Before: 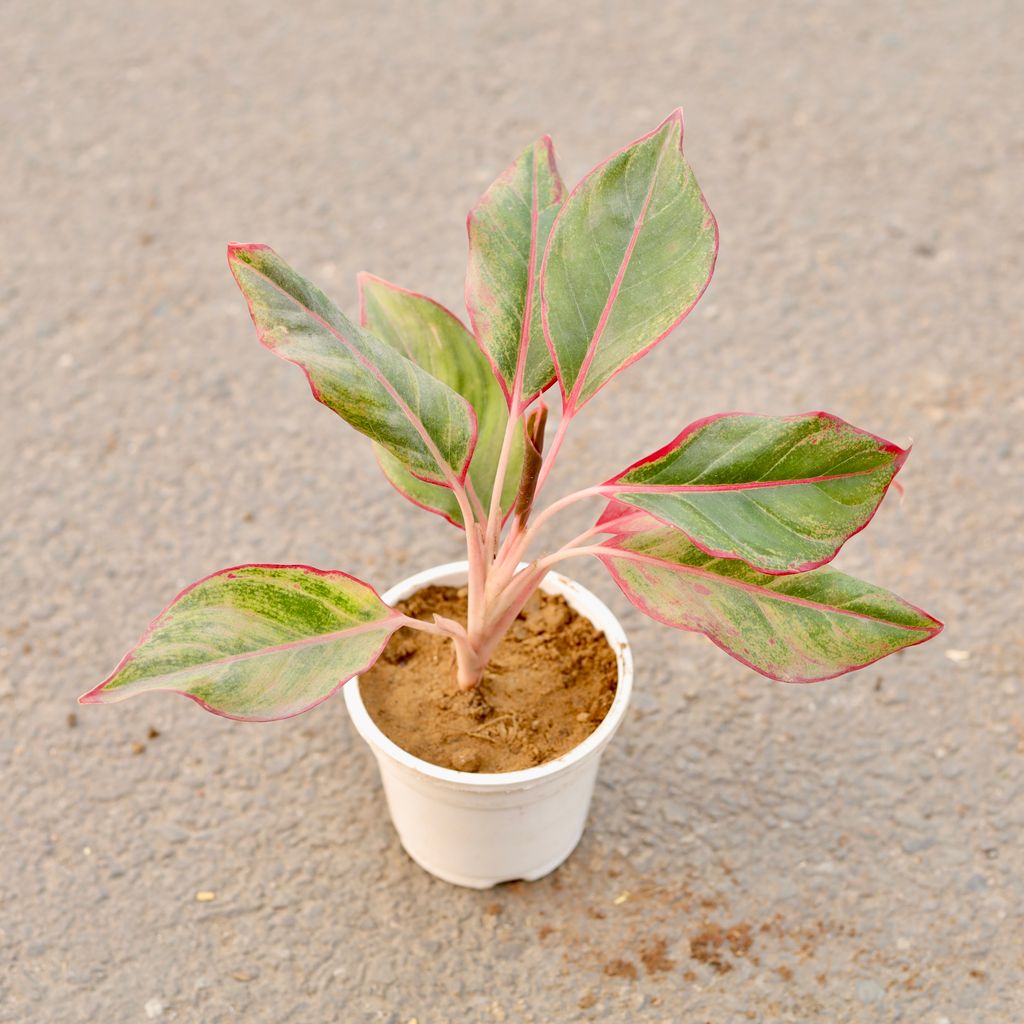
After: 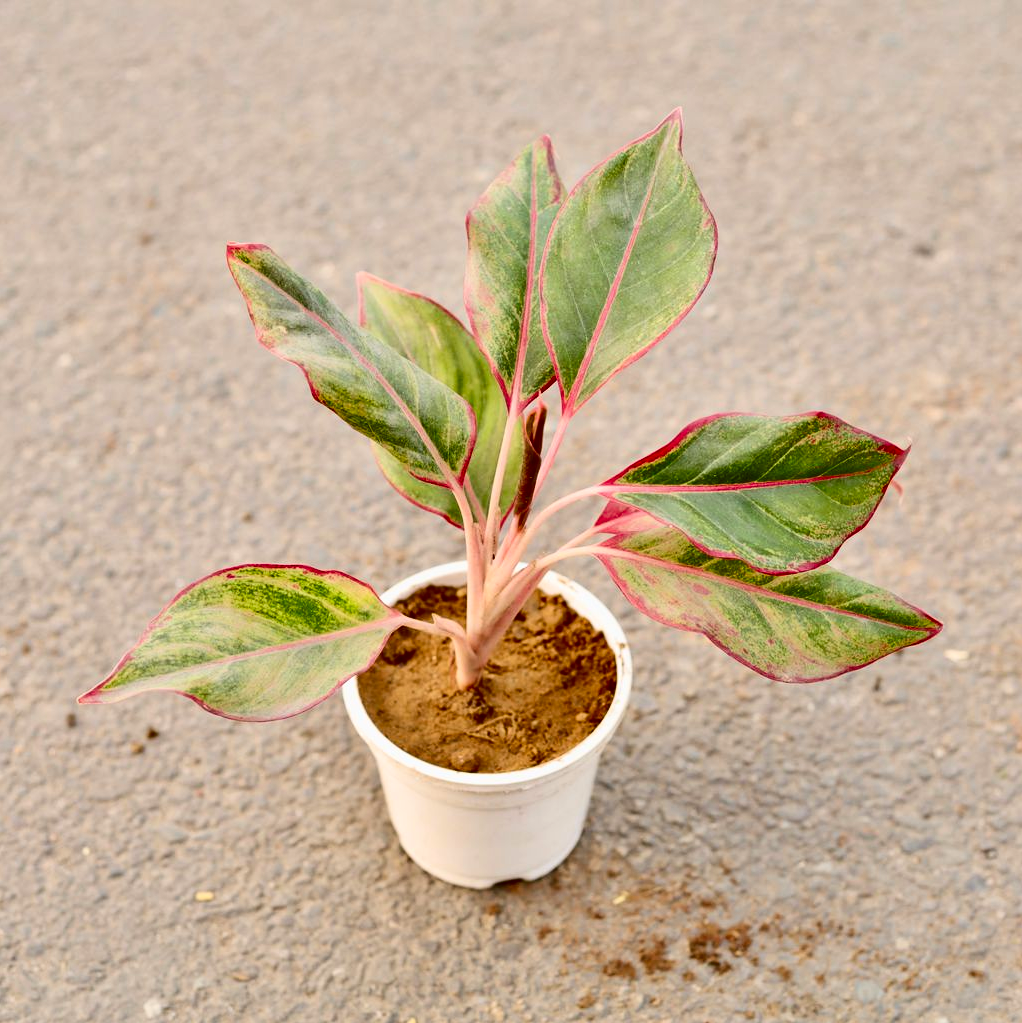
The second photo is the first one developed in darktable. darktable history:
crop and rotate: left 0.149%, bottom 0.013%
contrast brightness saturation: contrast 0.239, brightness -0.227, saturation 0.149
